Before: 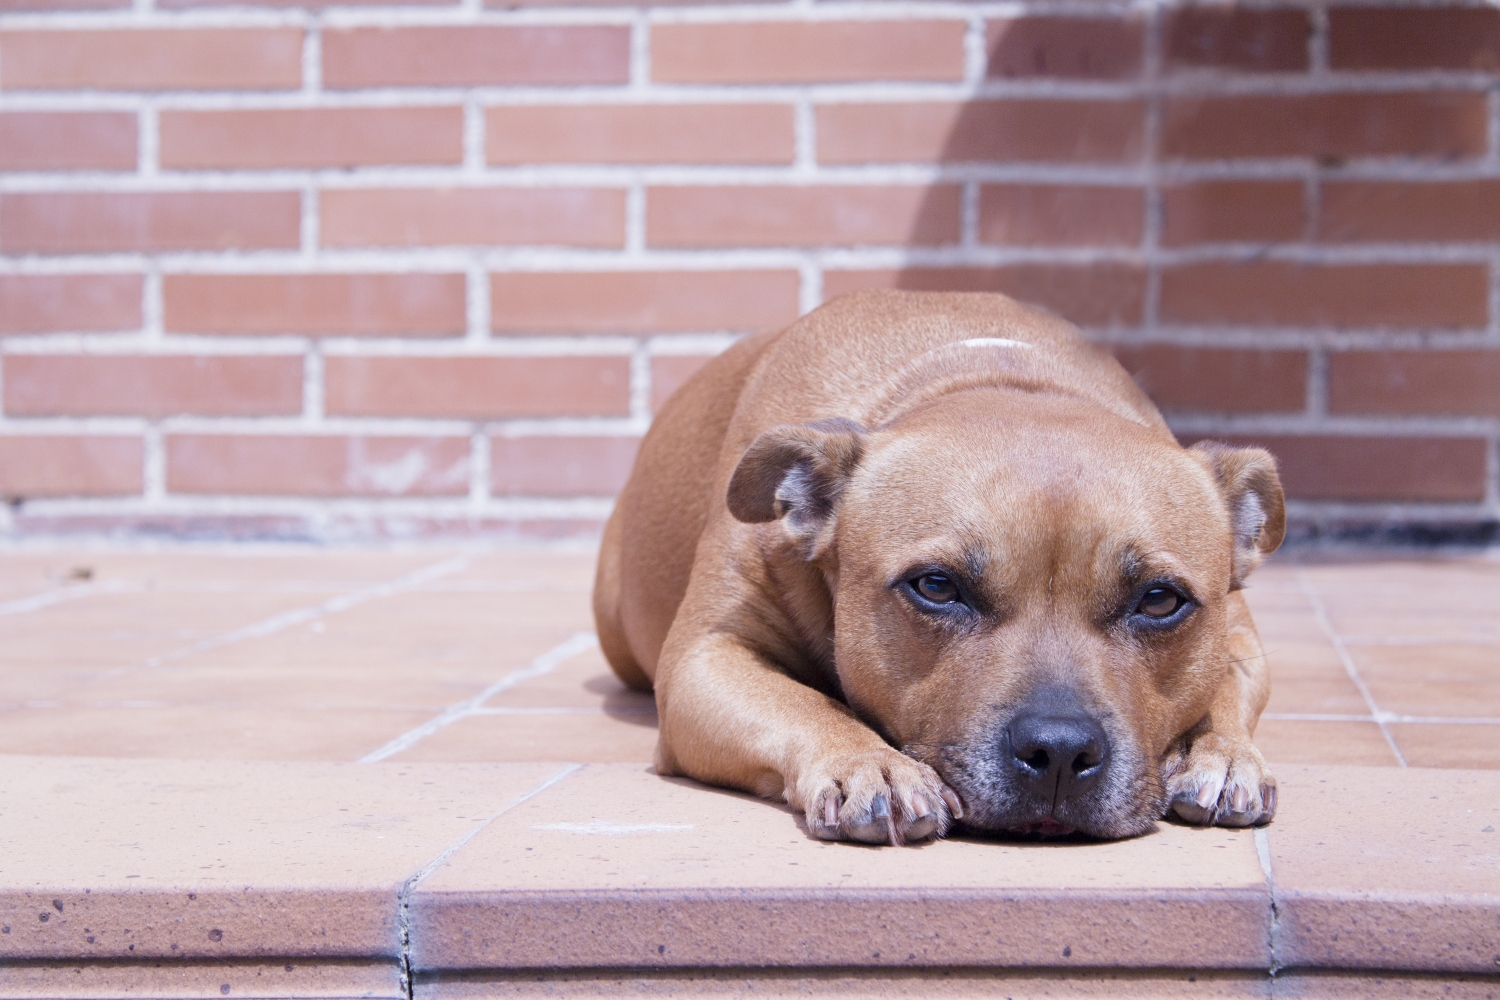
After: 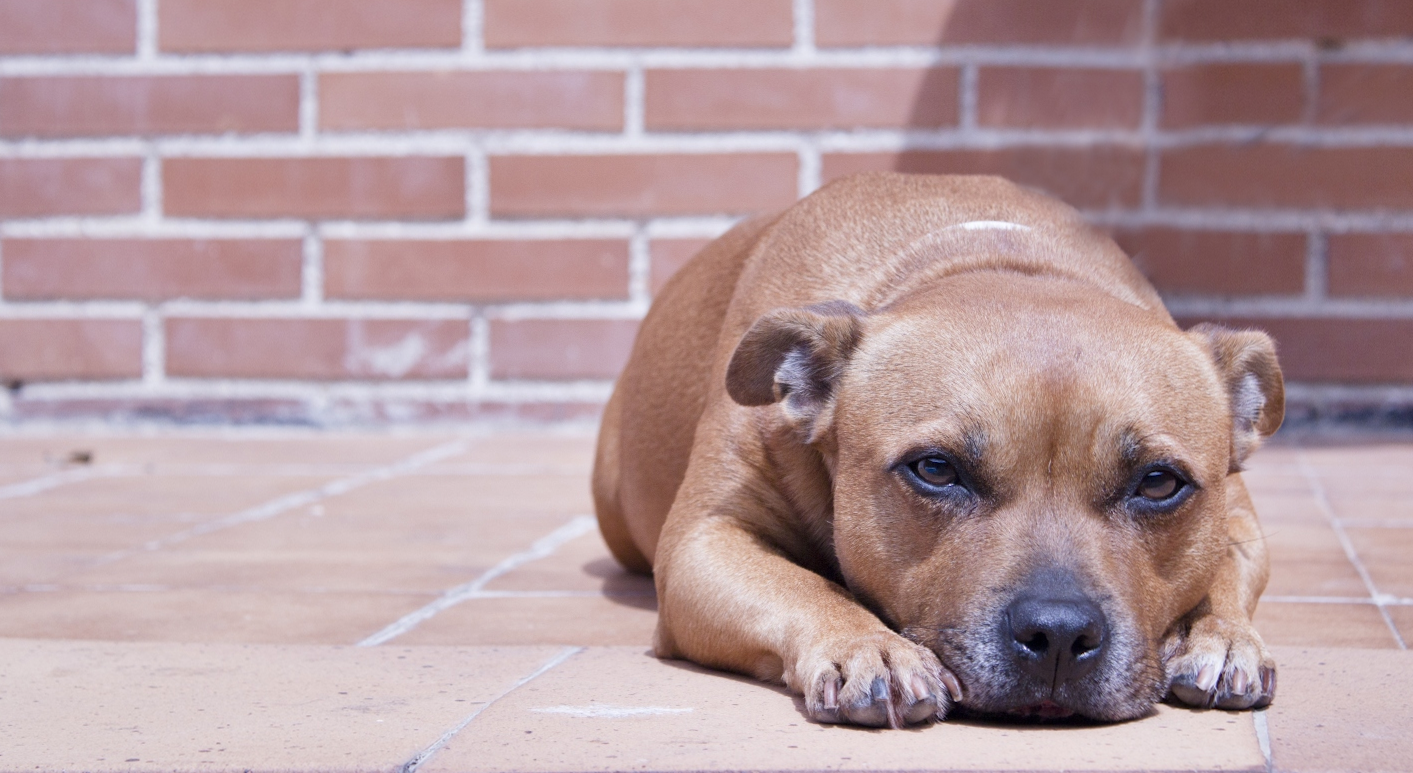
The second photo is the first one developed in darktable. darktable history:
crop and rotate: angle 0.056°, top 11.706%, right 5.609%, bottom 10.837%
shadows and highlights: white point adjustment 0.936, soften with gaussian
